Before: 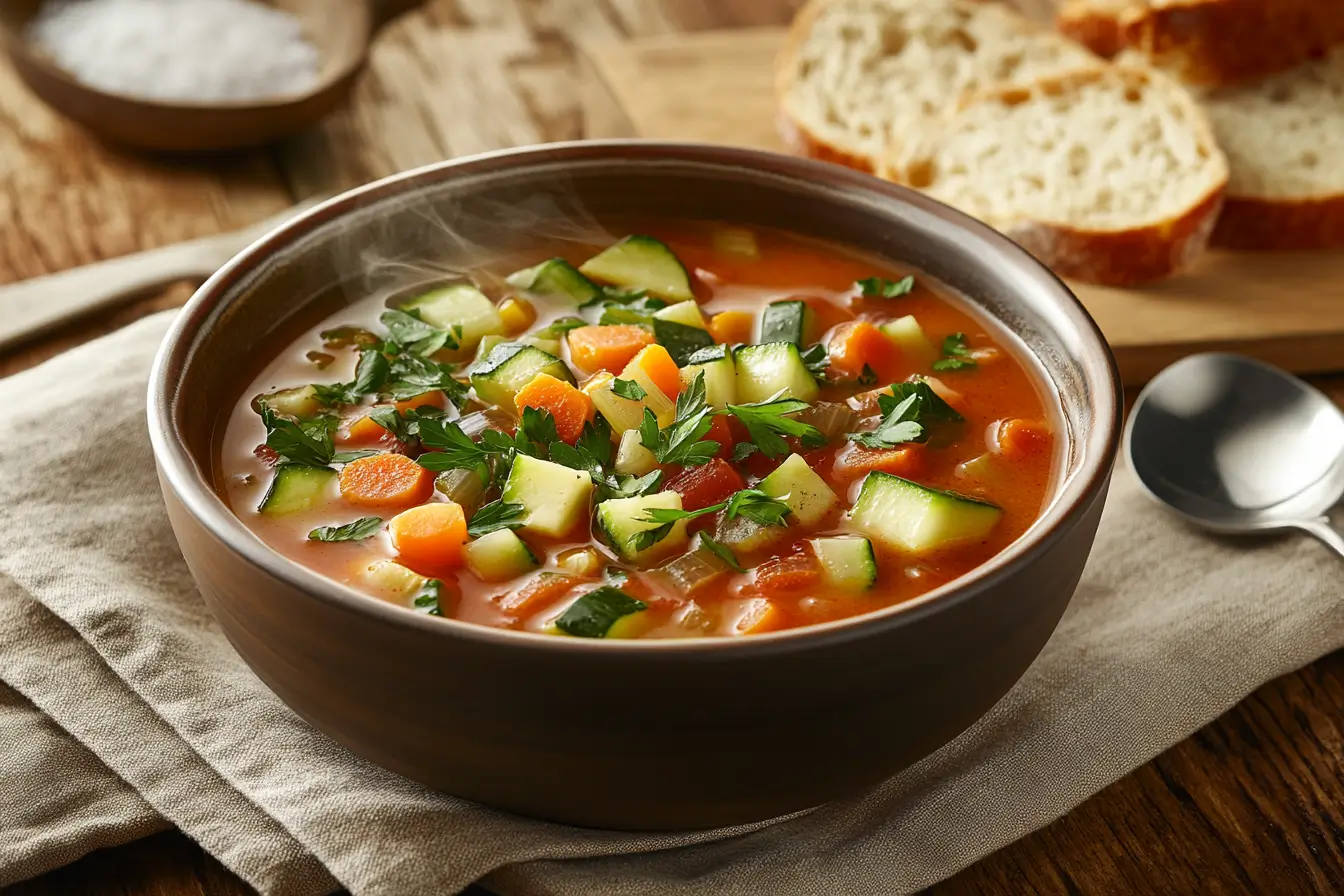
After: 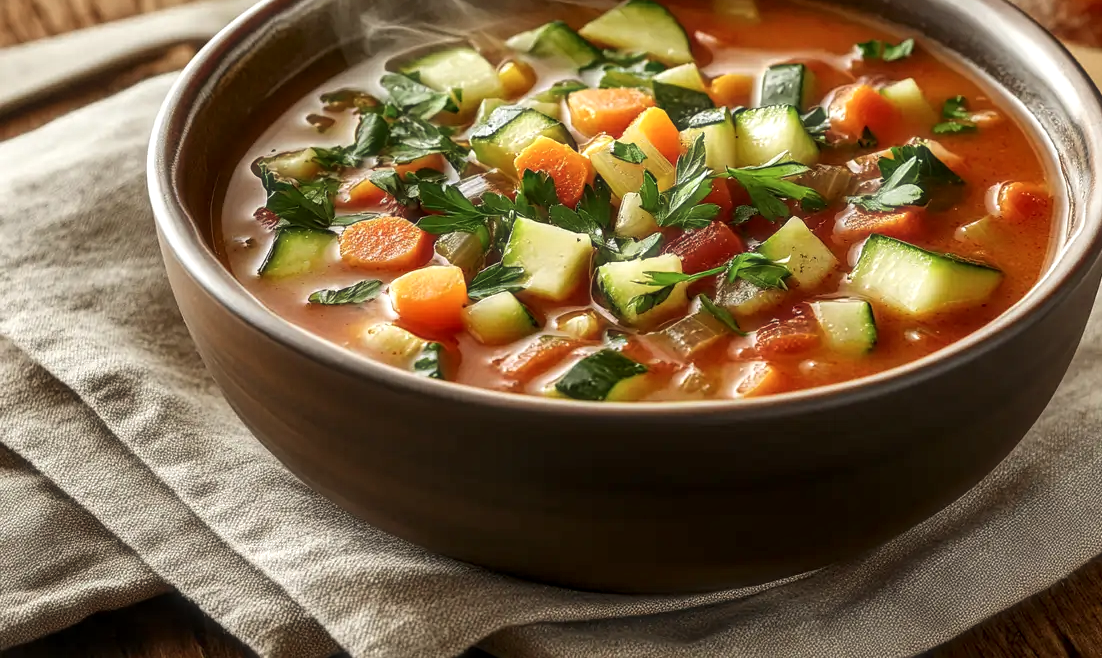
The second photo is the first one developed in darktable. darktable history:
haze removal: strength -0.1, adaptive false
crop: top 26.531%, right 17.959%
local contrast: highlights 61%, detail 143%, midtone range 0.428
